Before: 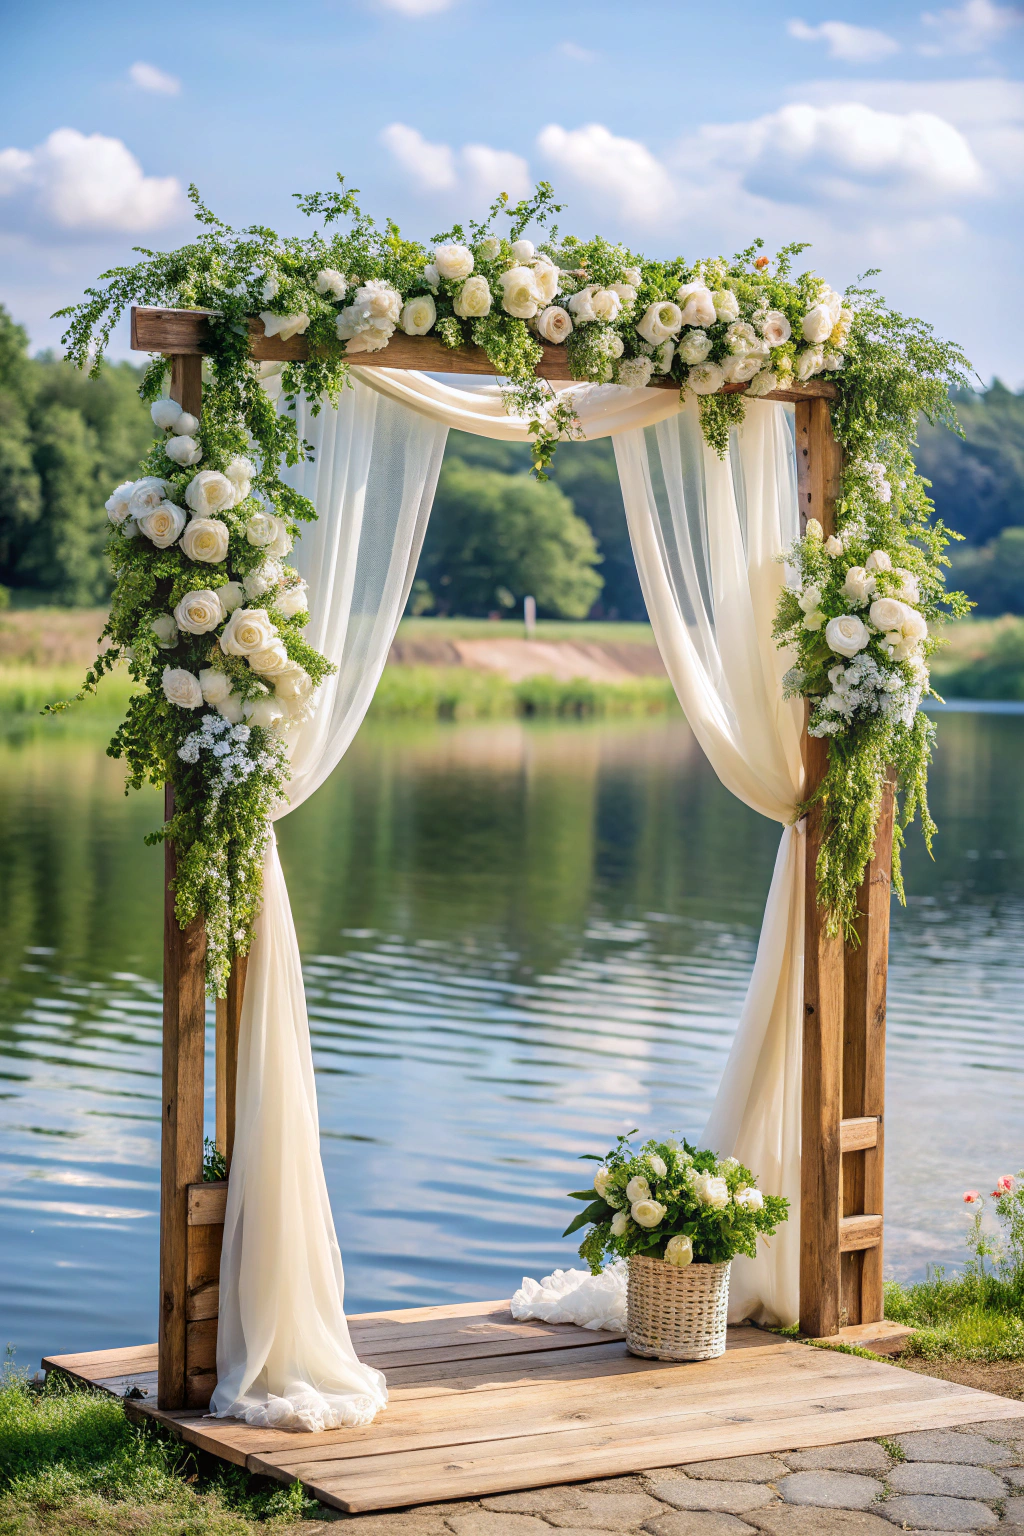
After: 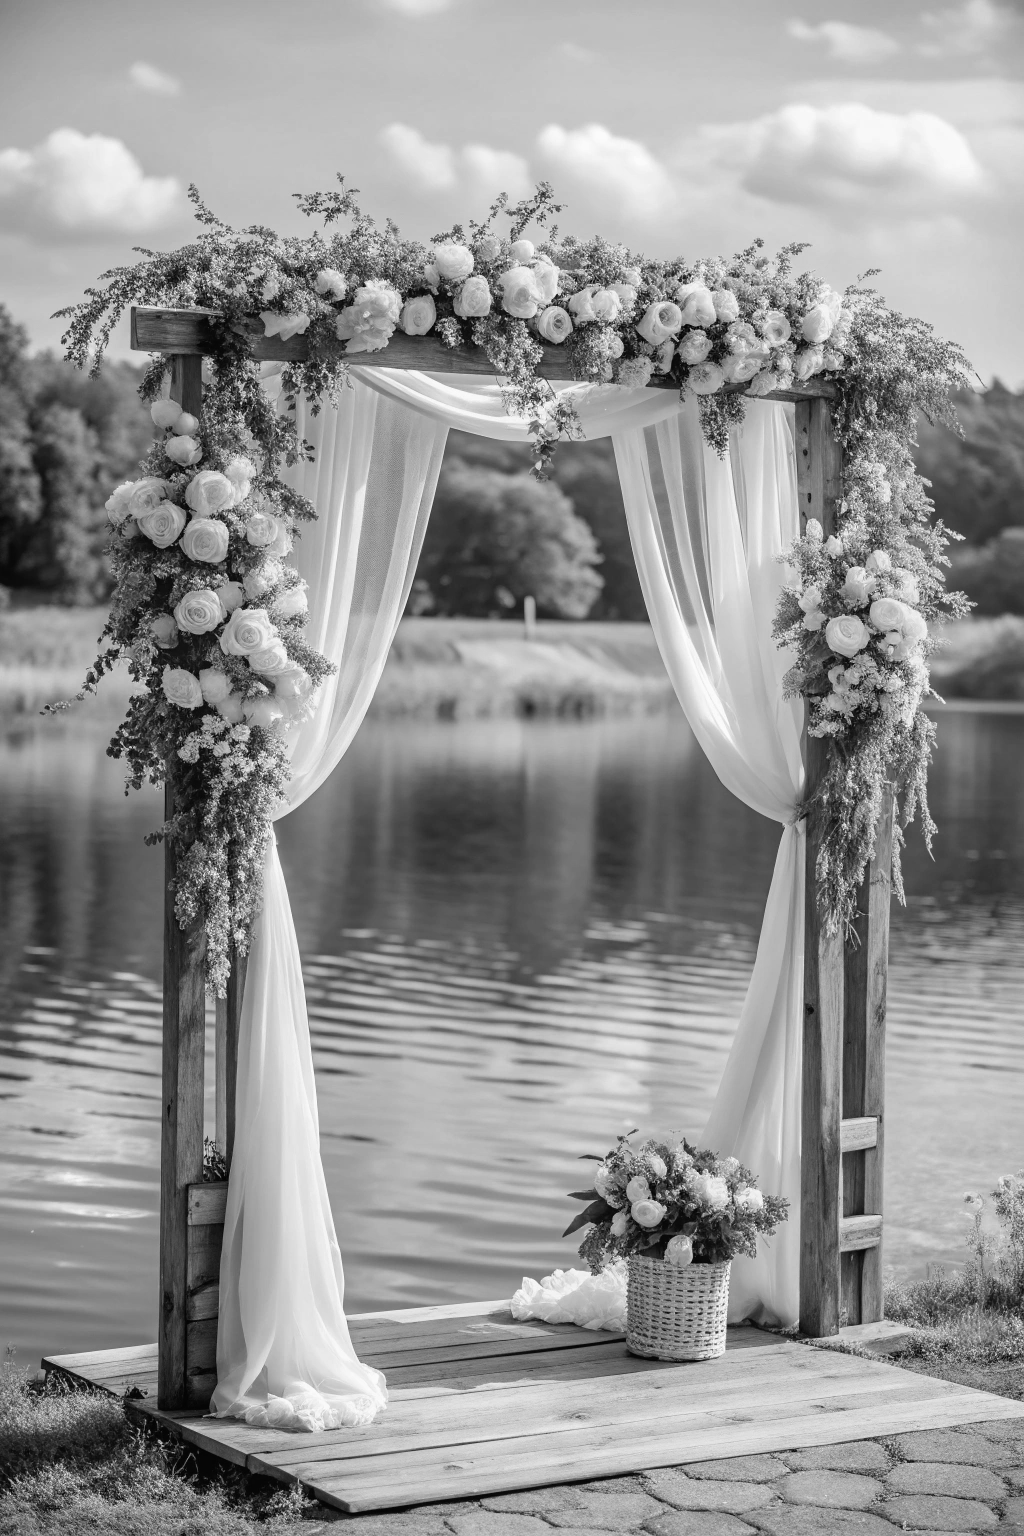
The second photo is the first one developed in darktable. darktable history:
monochrome: on, module defaults
color balance: lift [1, 0.994, 1.002, 1.006], gamma [0.957, 1.081, 1.016, 0.919], gain [0.97, 0.972, 1.01, 1.028], input saturation 91.06%, output saturation 79.8%
